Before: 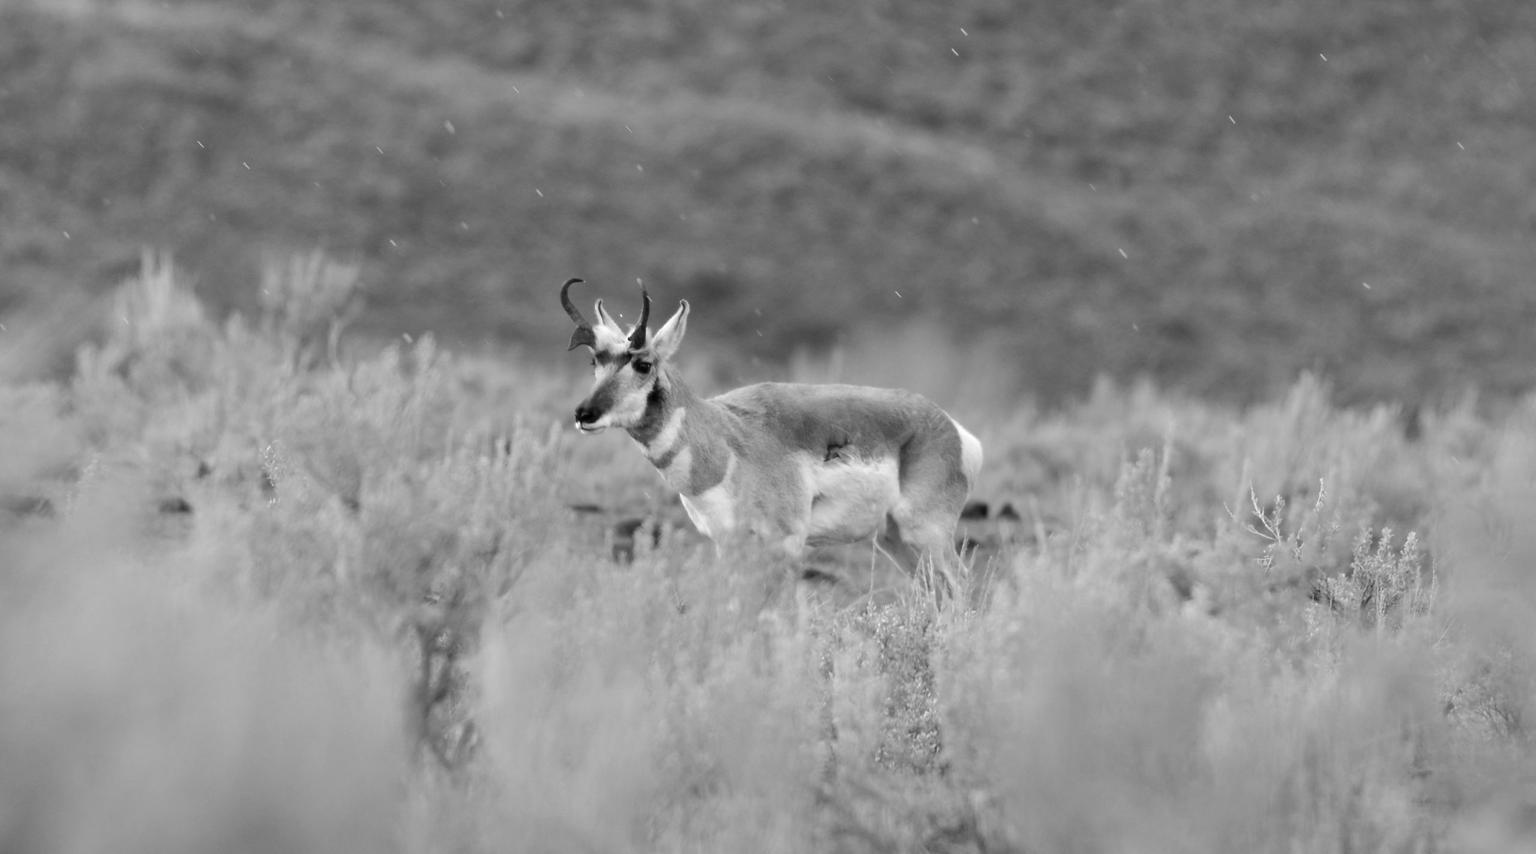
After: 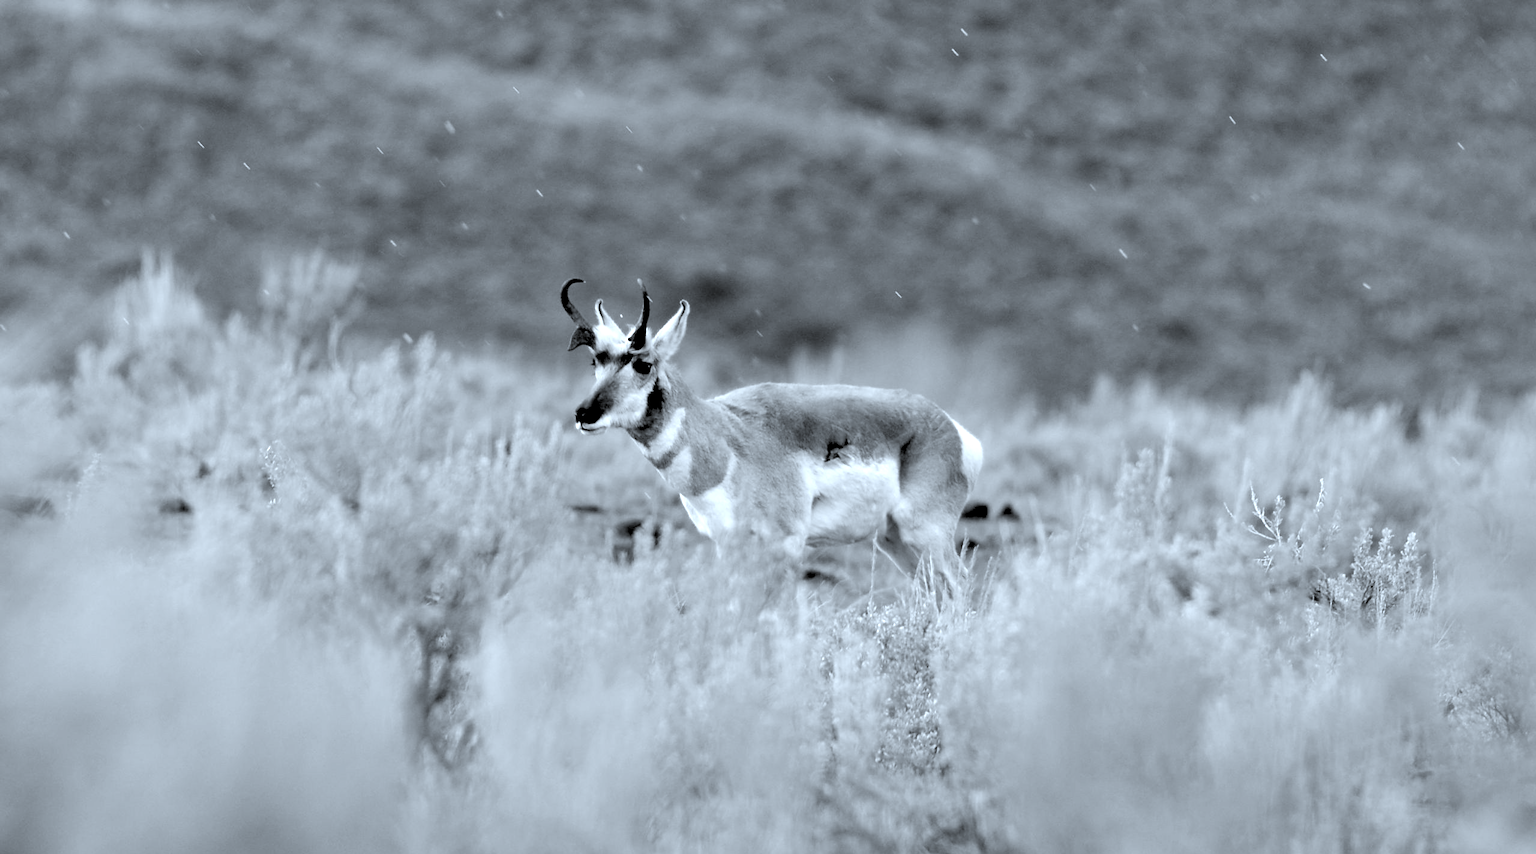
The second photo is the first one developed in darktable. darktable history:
sharpen: amount 0.21
exposure: black level correction 0.04, exposure 0.499 EV, compensate highlight preservation false
contrast brightness saturation: saturation -0.063
color correction: highlights a* -4.1, highlights b* -11.09
